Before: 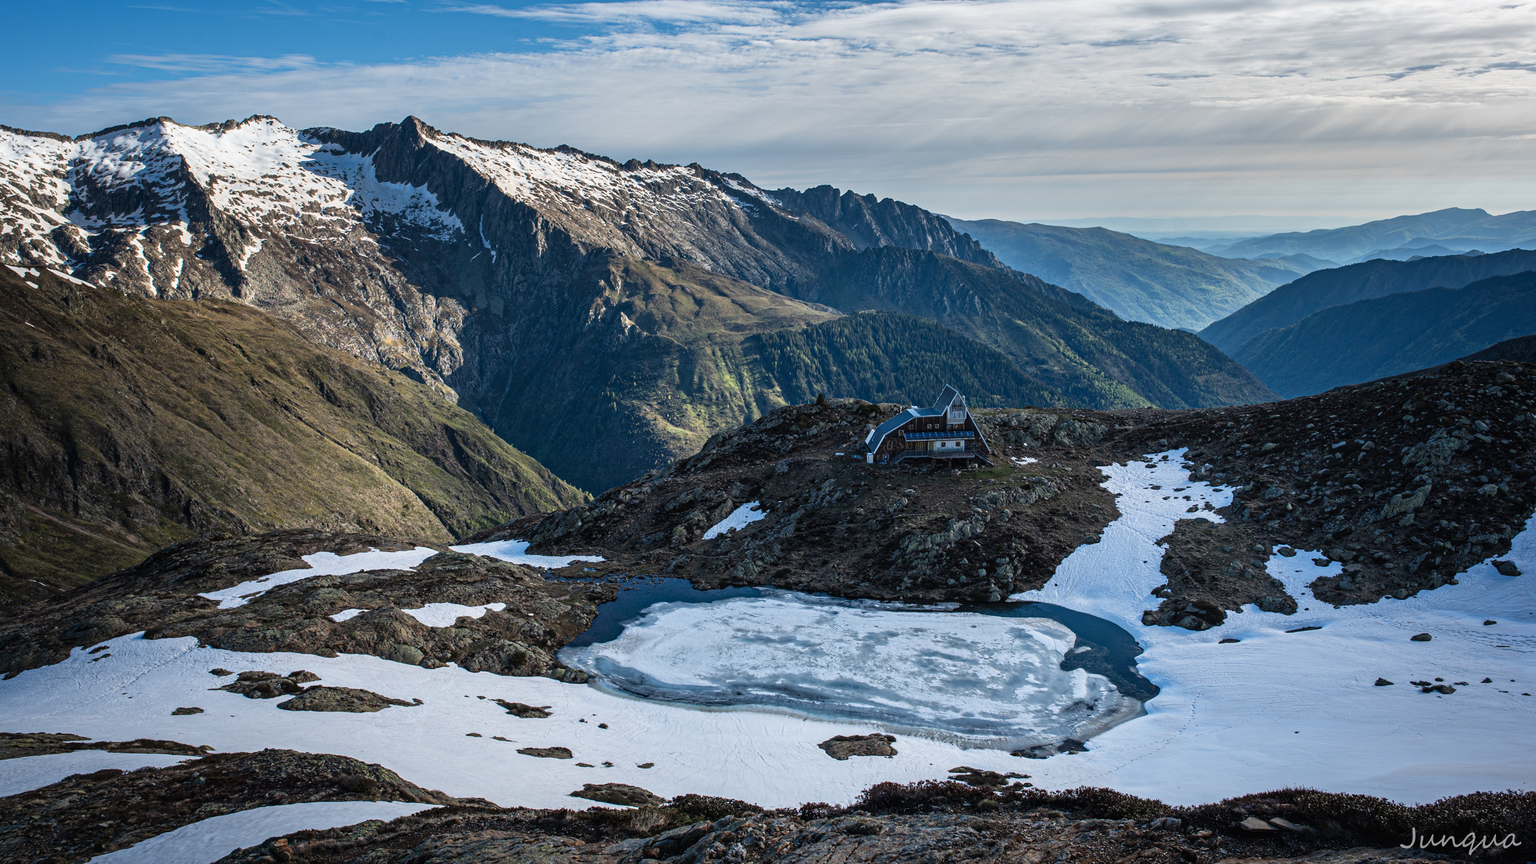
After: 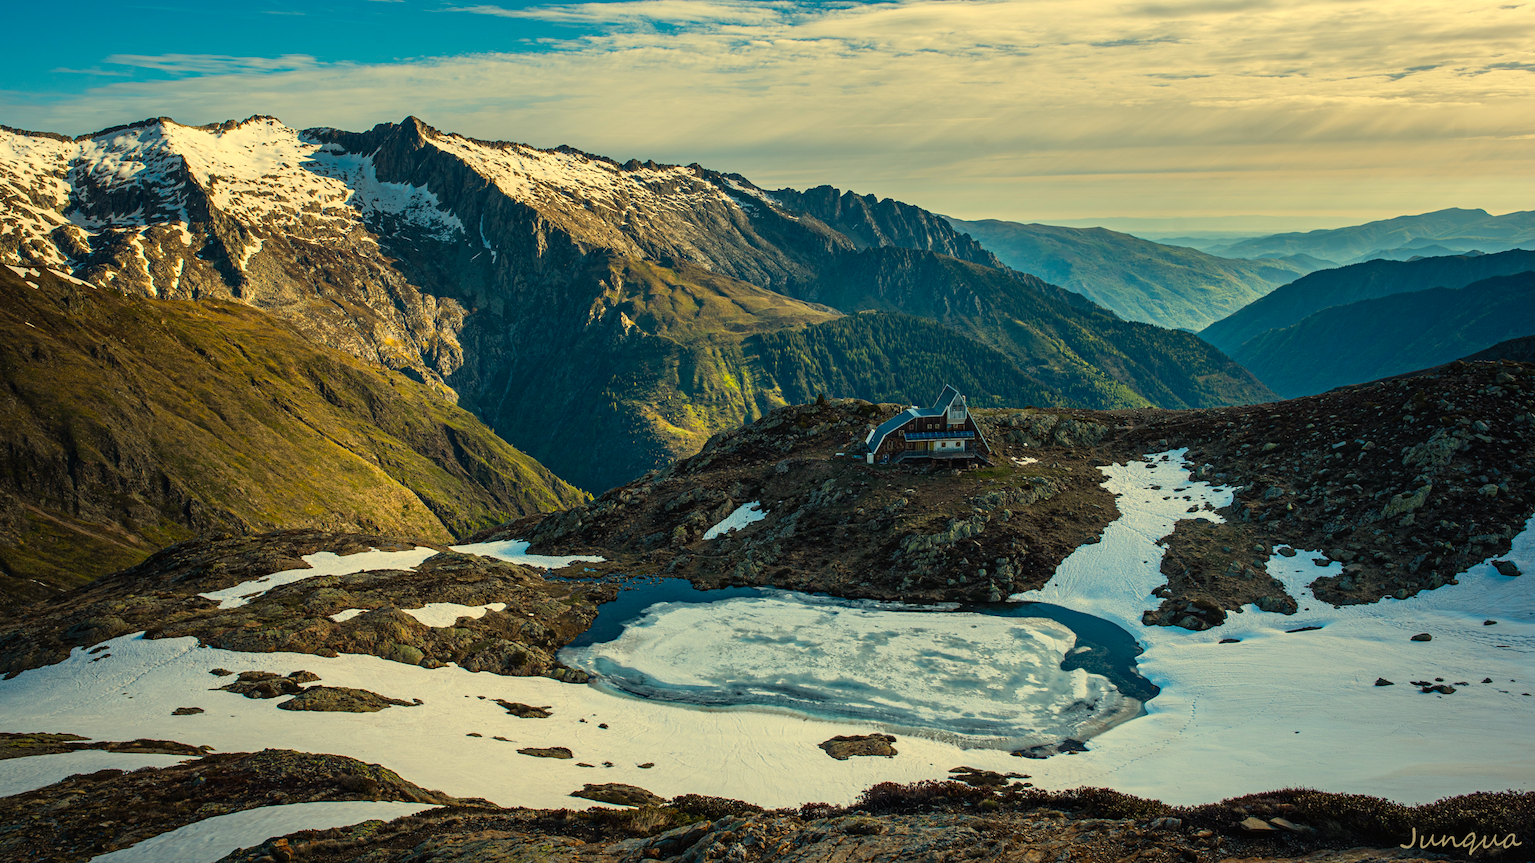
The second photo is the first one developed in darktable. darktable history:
color balance rgb: linear chroma grading › global chroma 15%, perceptual saturation grading › global saturation 30%
white balance: red 1.08, blue 0.791
